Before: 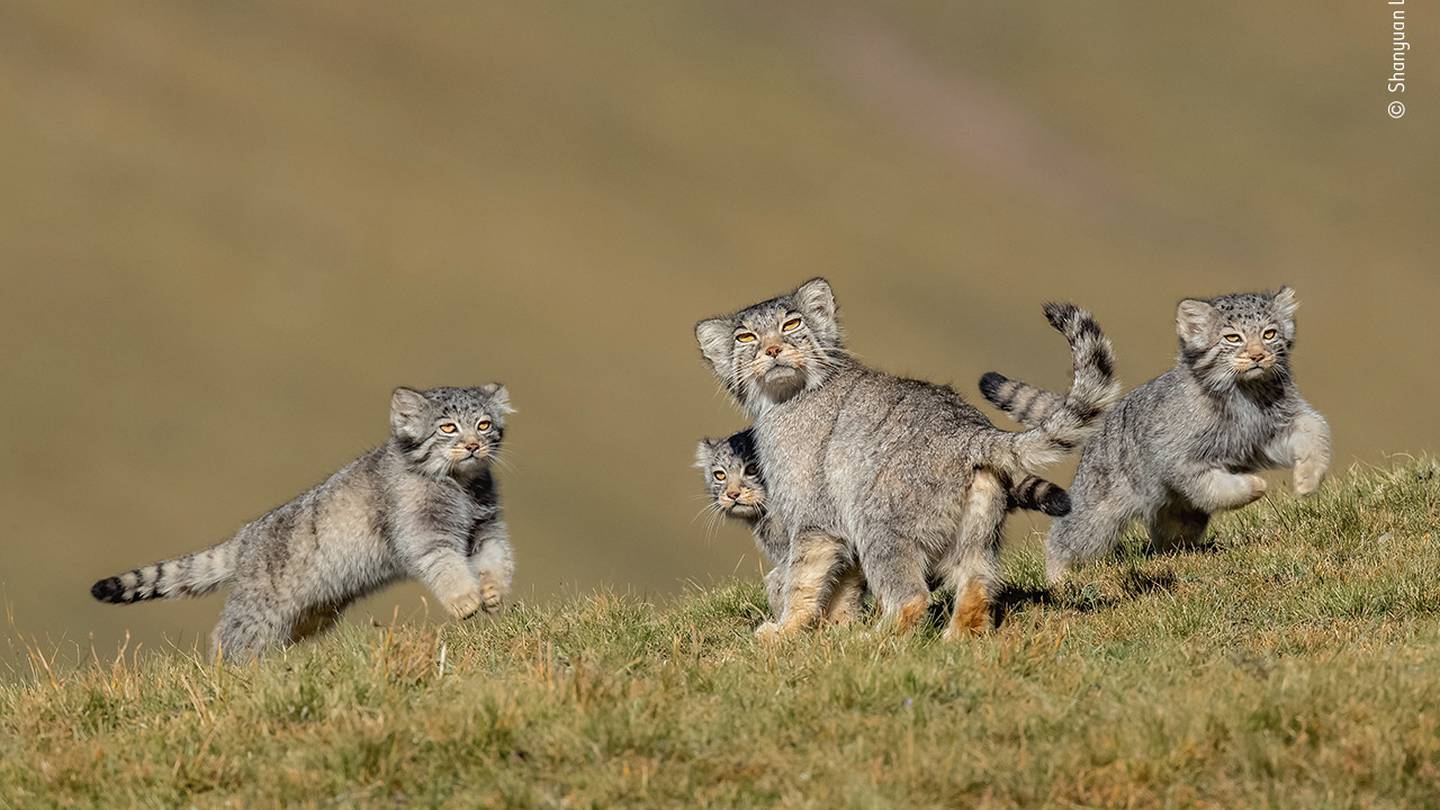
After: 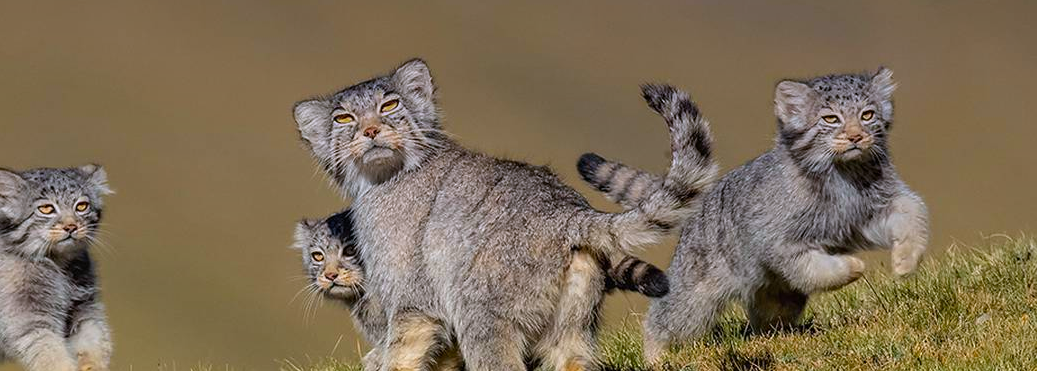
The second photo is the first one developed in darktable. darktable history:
graduated density: hue 238.83°, saturation 50%
crop and rotate: left 27.938%, top 27.046%, bottom 27.046%
color balance rgb: perceptual saturation grading › global saturation 20%, global vibrance 20%
